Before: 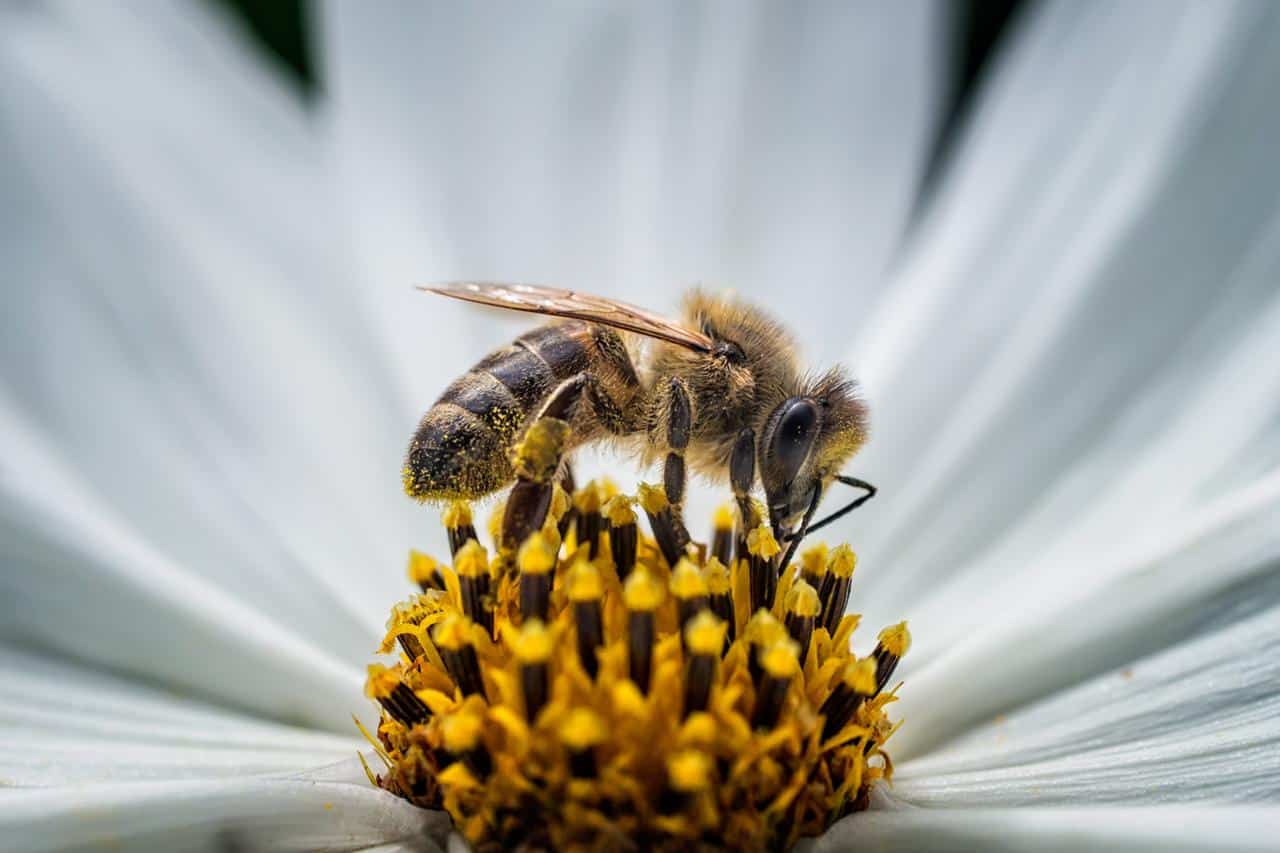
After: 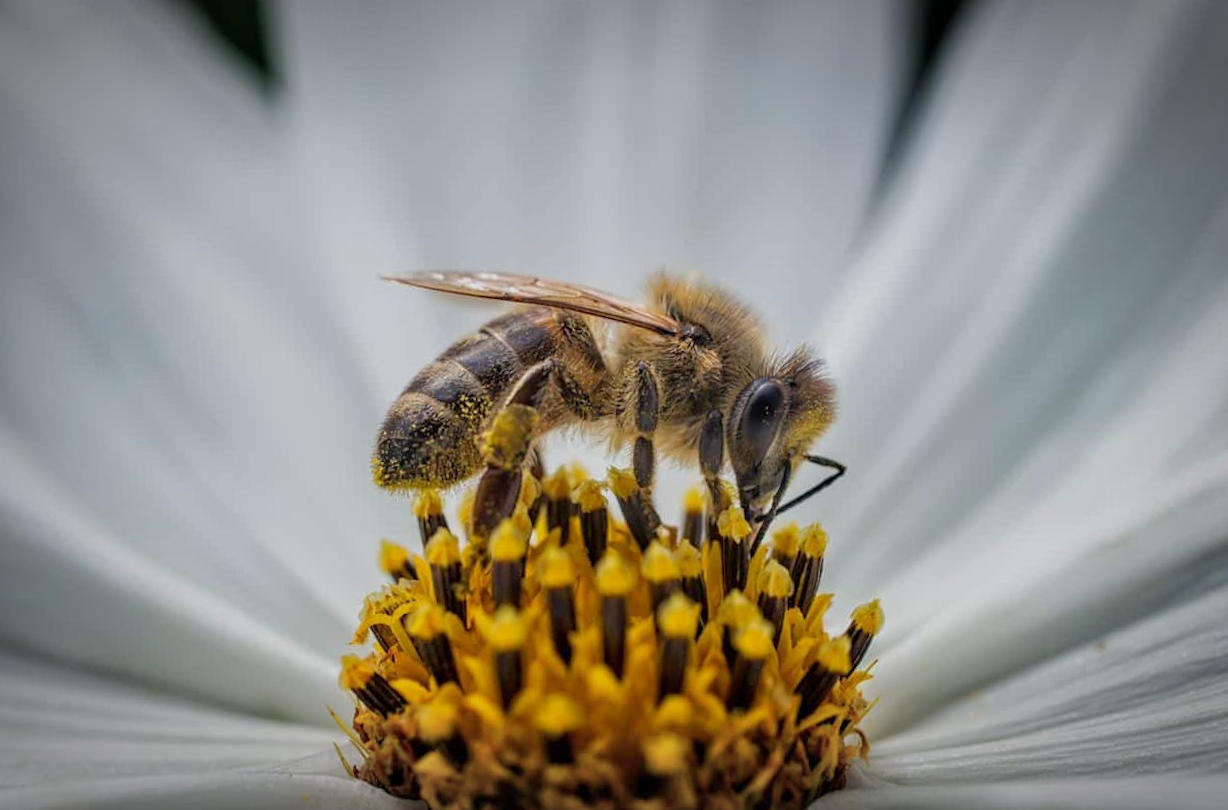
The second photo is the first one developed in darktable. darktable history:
crop and rotate: left 1.774%, right 0.633%, bottom 1.28%
rotate and perspective: rotation -1.42°, crop left 0.016, crop right 0.984, crop top 0.035, crop bottom 0.965
white balance: emerald 1
tone equalizer: -8 EV 0.25 EV, -7 EV 0.417 EV, -6 EV 0.417 EV, -5 EV 0.25 EV, -3 EV -0.25 EV, -2 EV -0.417 EV, -1 EV -0.417 EV, +0 EV -0.25 EV, edges refinement/feathering 500, mask exposure compensation -1.57 EV, preserve details guided filter
vignetting: automatic ratio true
